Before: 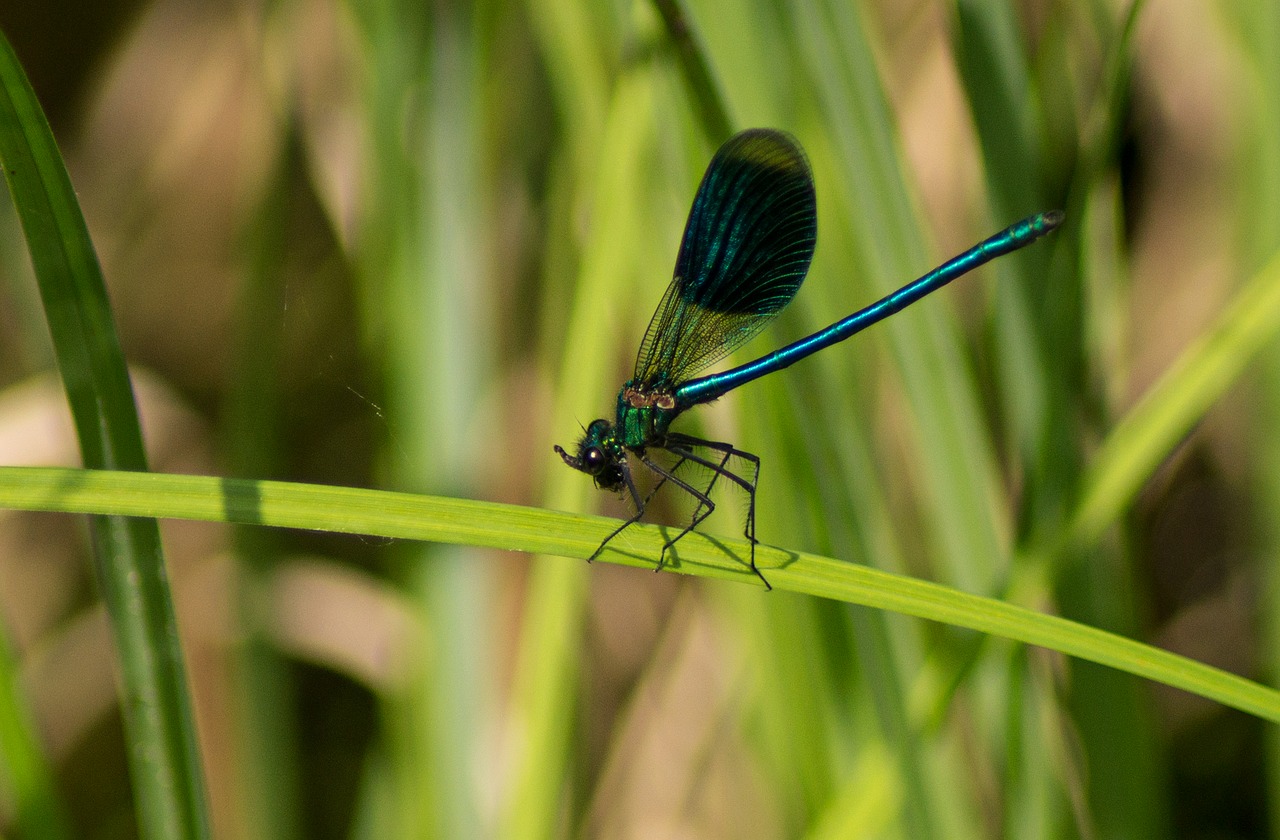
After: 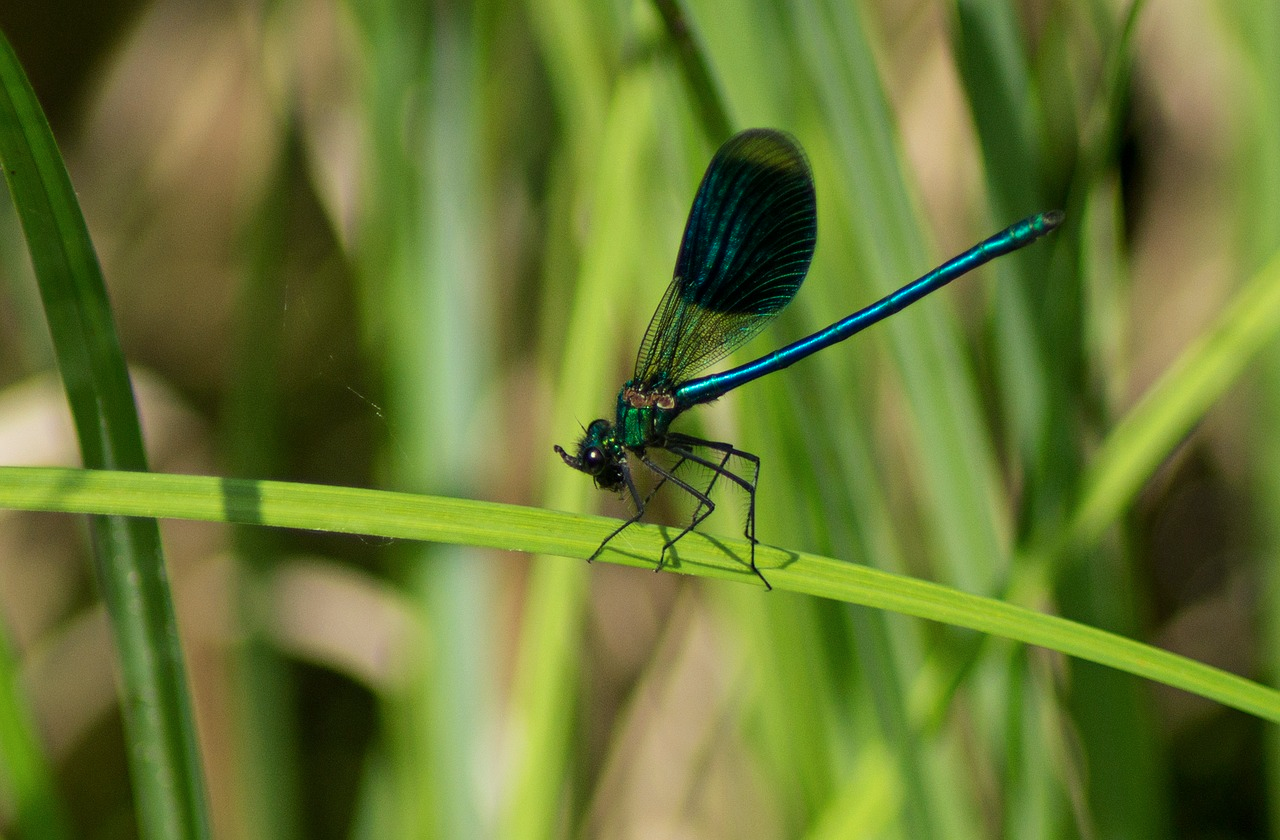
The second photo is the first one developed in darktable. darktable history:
color calibration: illuminant Planckian (black body), adaptation linear Bradford (ICC v4), x 0.364, y 0.367, temperature 4410.26 K
